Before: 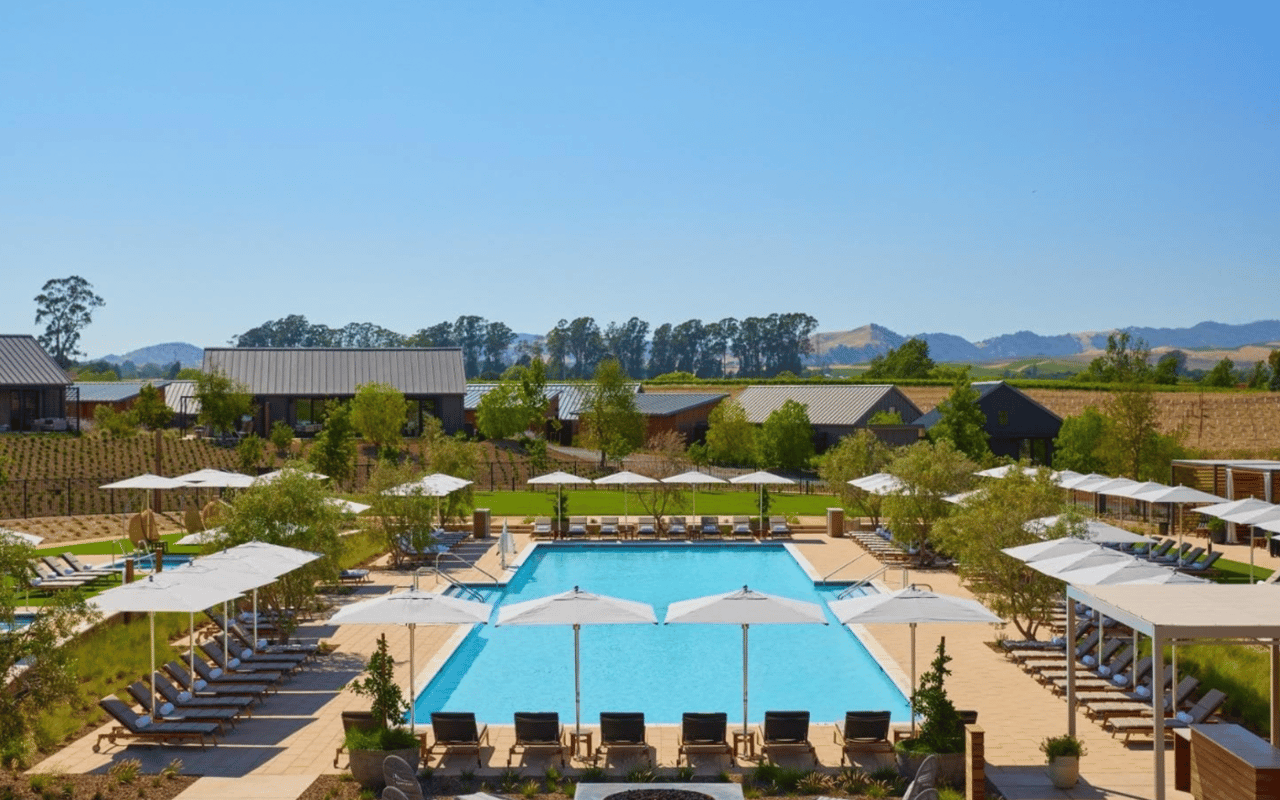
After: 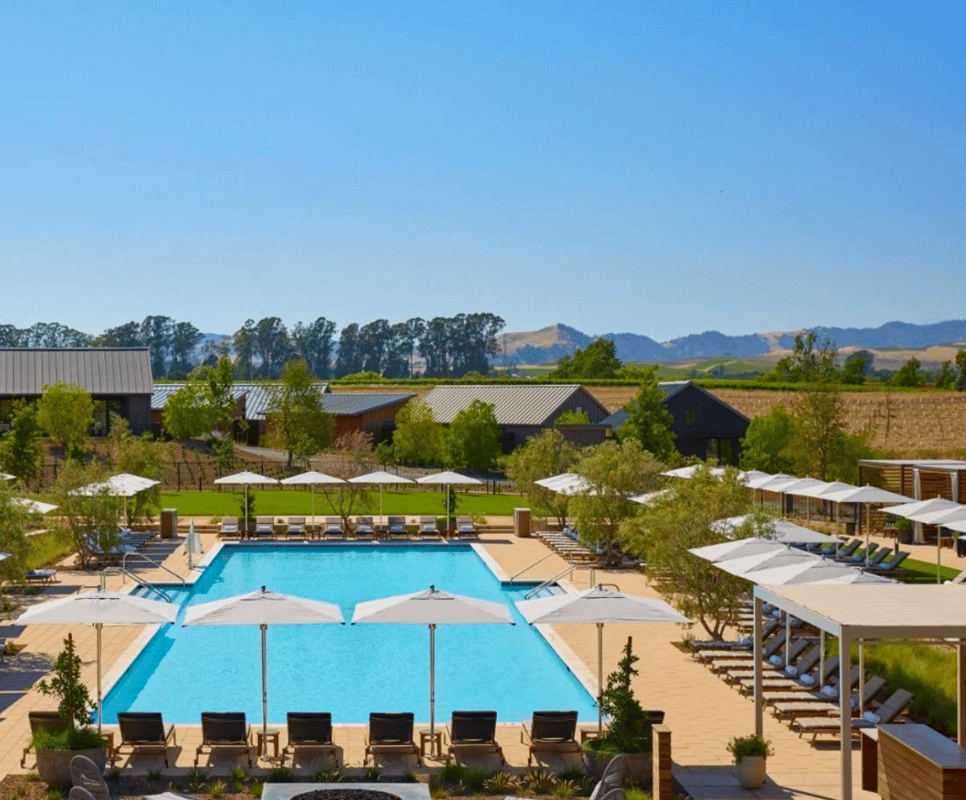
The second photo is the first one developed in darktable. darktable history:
crop and rotate: left 24.525%
haze removal: compatibility mode true, adaptive false
